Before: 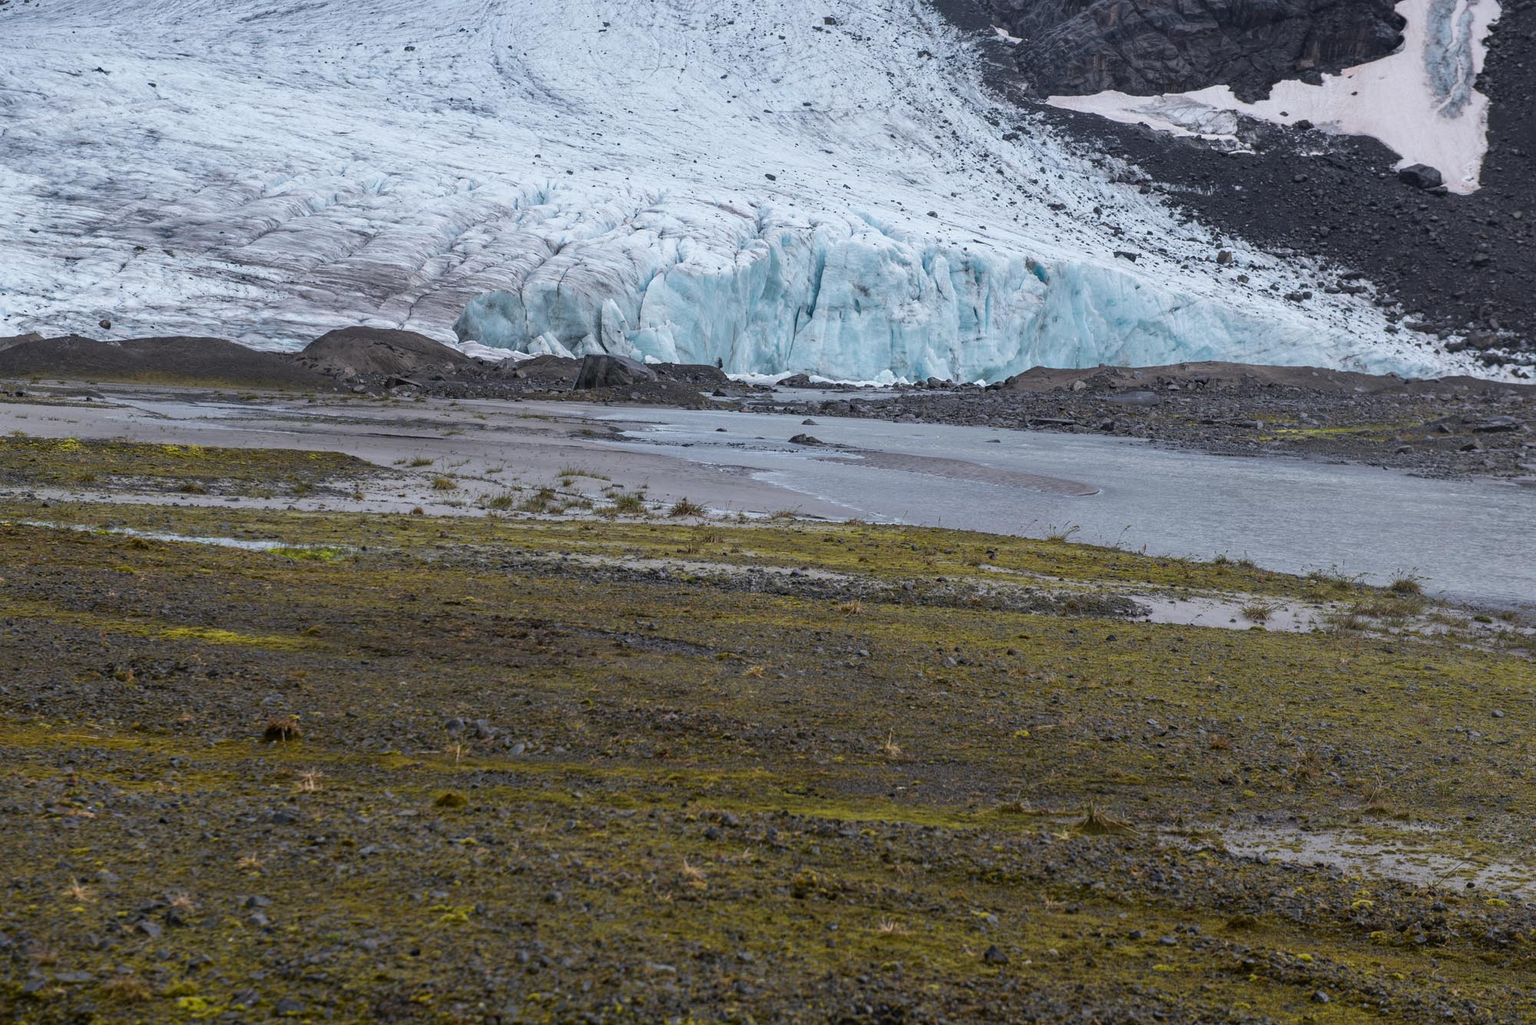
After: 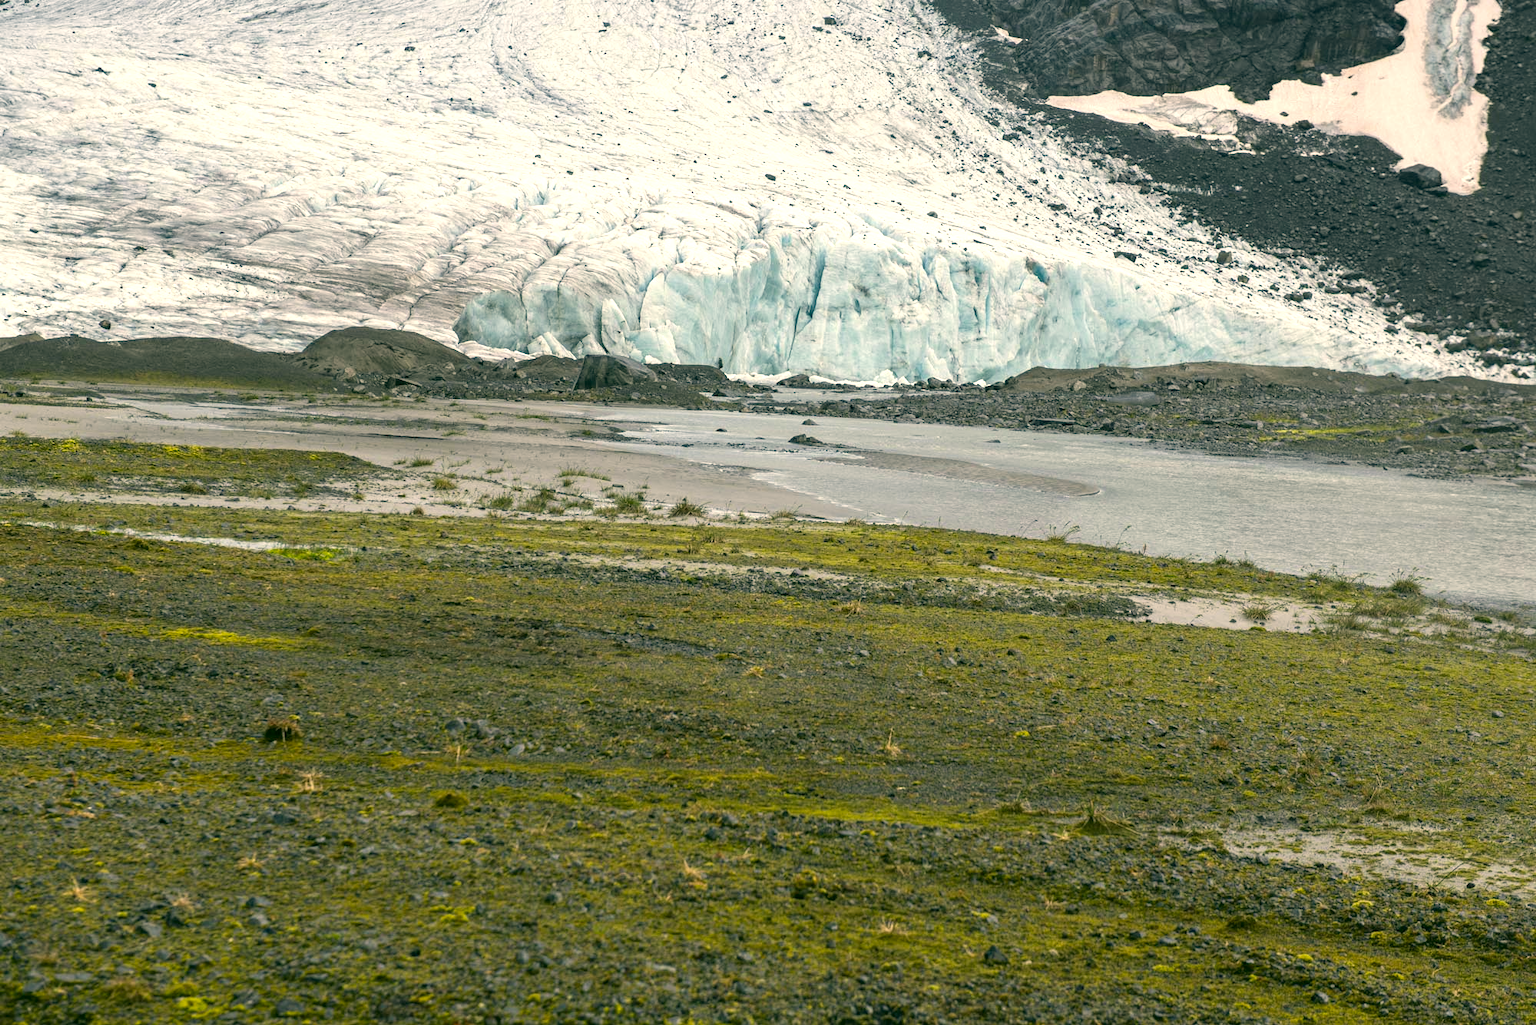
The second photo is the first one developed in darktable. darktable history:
color correction: highlights a* 5.1, highlights b* 24.16, shadows a* -16.07, shadows b* 3.95
exposure: black level correction 0, exposure 0.693 EV, compensate highlight preservation false
